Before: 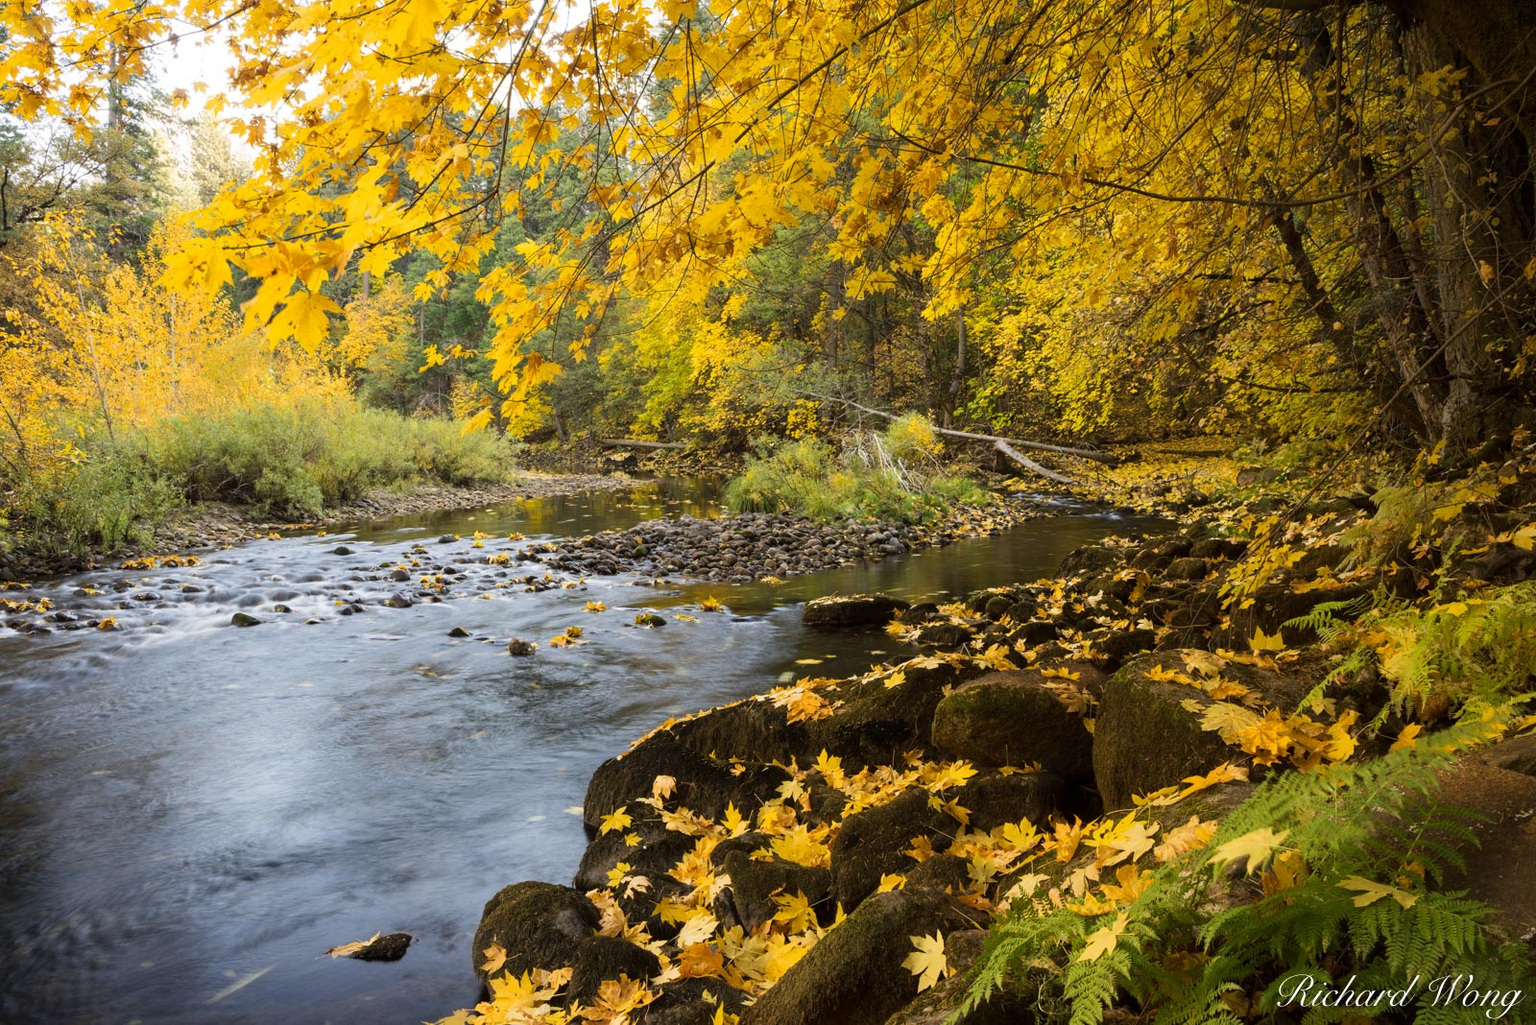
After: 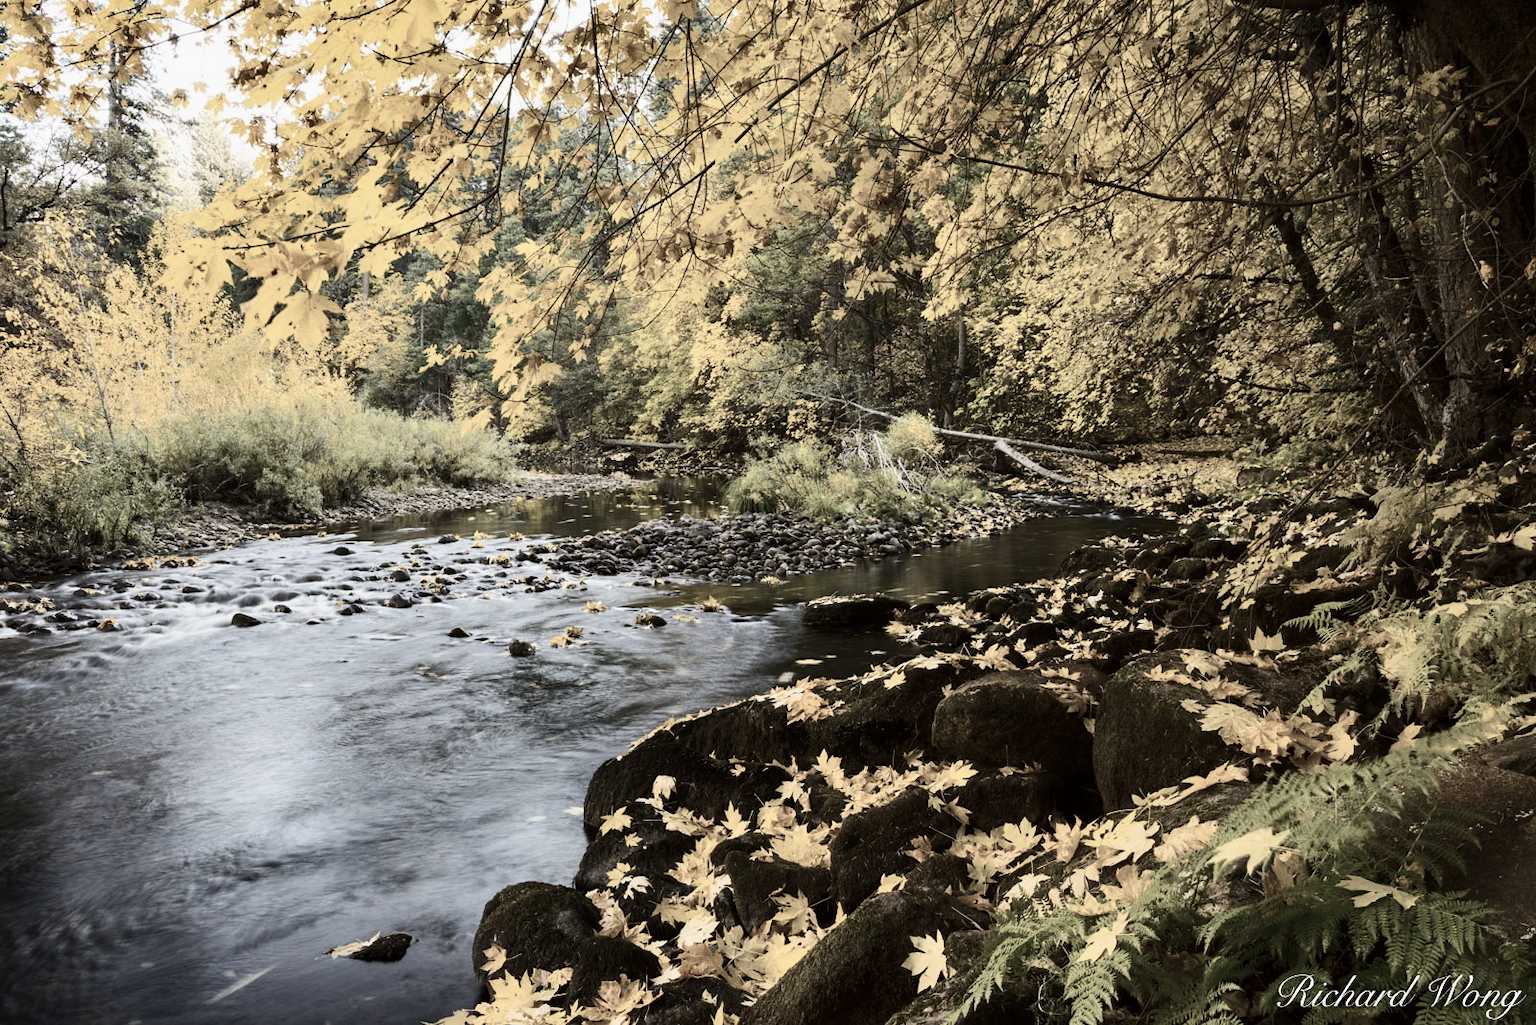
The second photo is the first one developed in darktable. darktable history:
color balance rgb: perceptual saturation grading › global saturation 29.515%
contrast brightness saturation: contrast 0.296
color zones: curves: ch1 [(0, 0.34) (0.143, 0.164) (0.286, 0.152) (0.429, 0.176) (0.571, 0.173) (0.714, 0.188) (0.857, 0.199) (1, 0.34)]
shadows and highlights: shadows 43.76, white point adjustment -1.38, soften with gaussian
